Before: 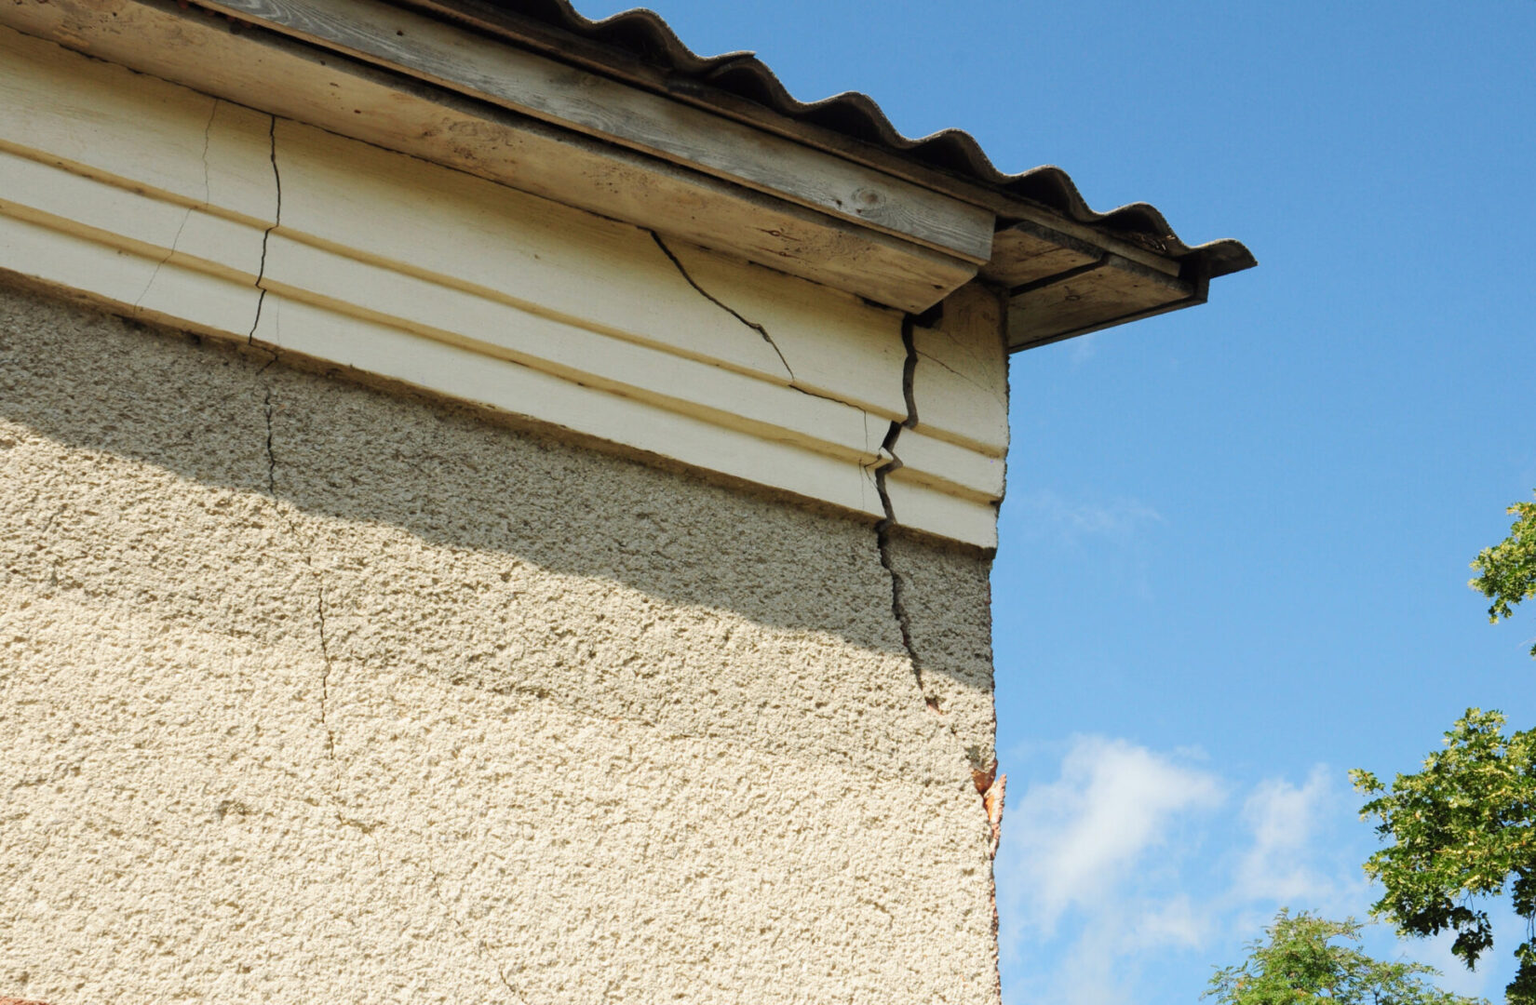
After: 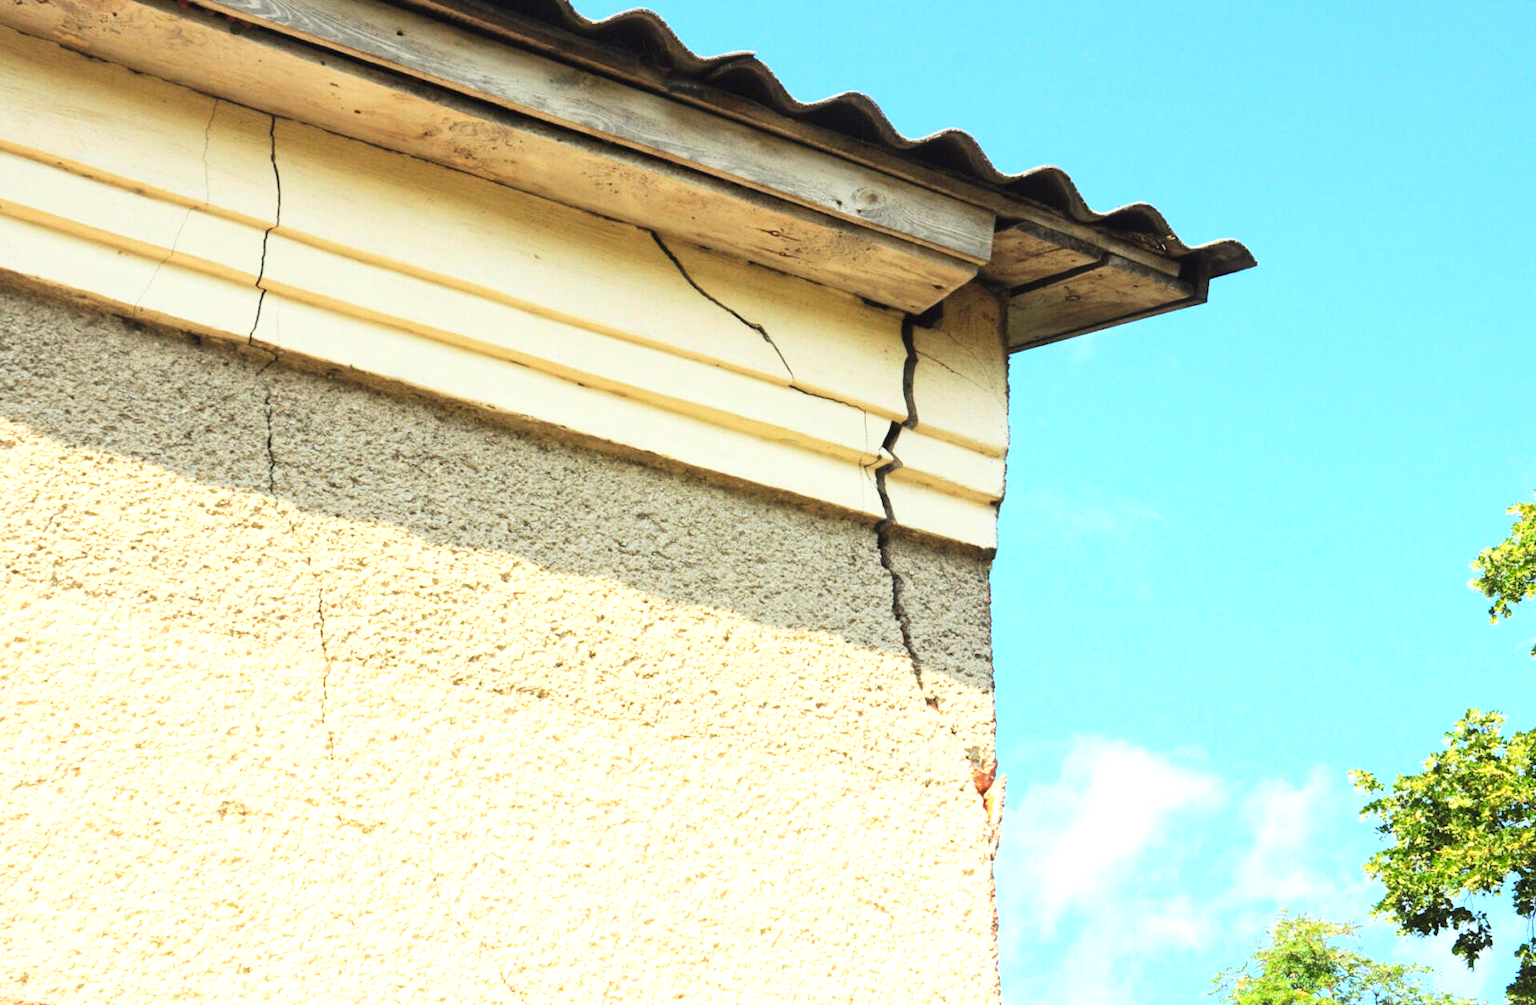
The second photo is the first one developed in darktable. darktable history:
exposure: black level correction 0, exposure 1 EV, compensate exposure bias true, compensate highlight preservation false
contrast brightness saturation: contrast 0.2, brightness 0.16, saturation 0.22
